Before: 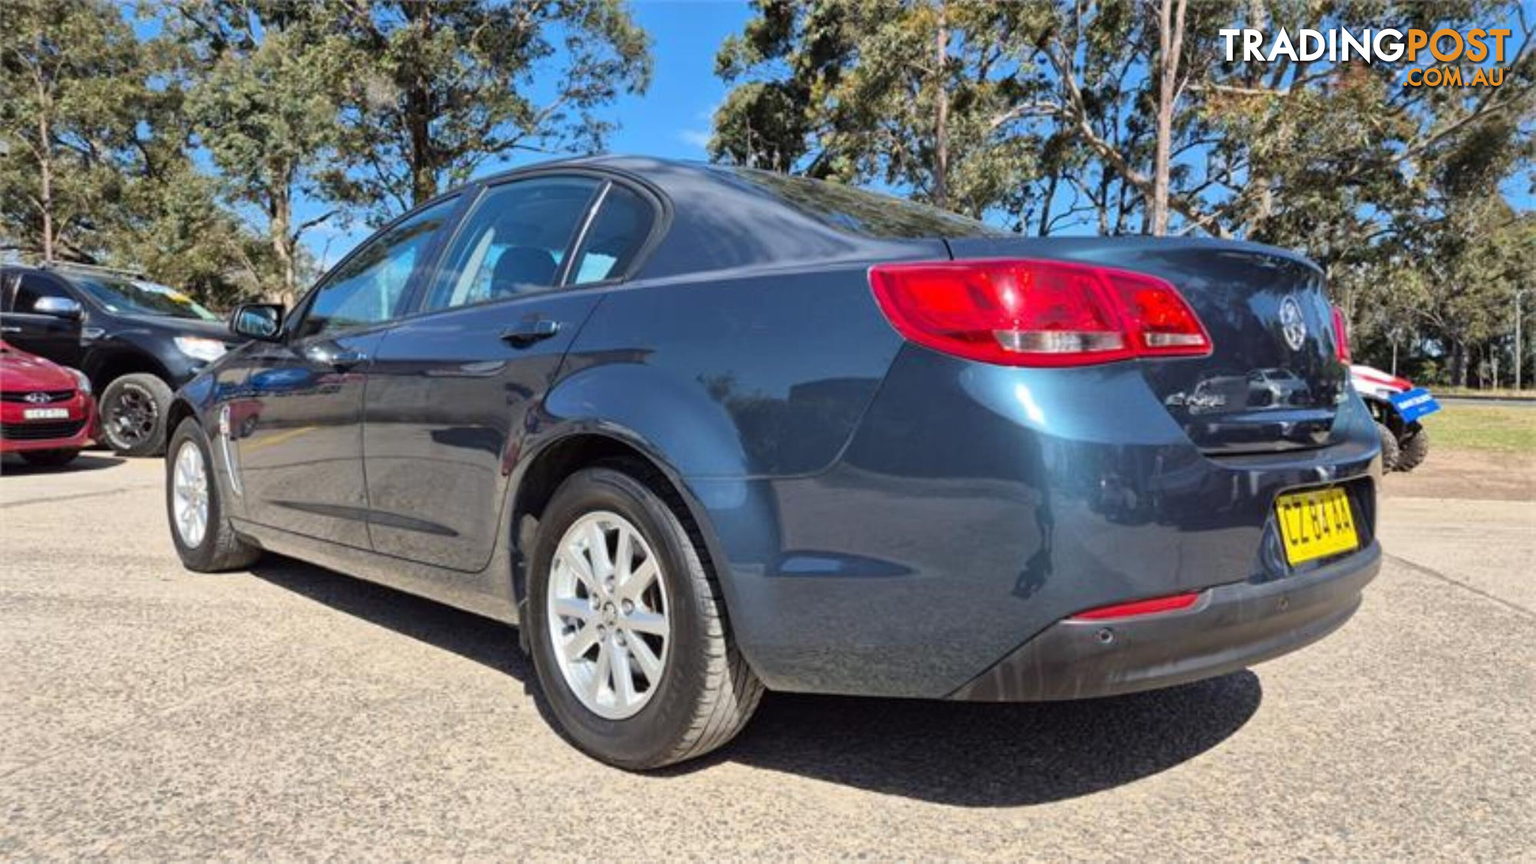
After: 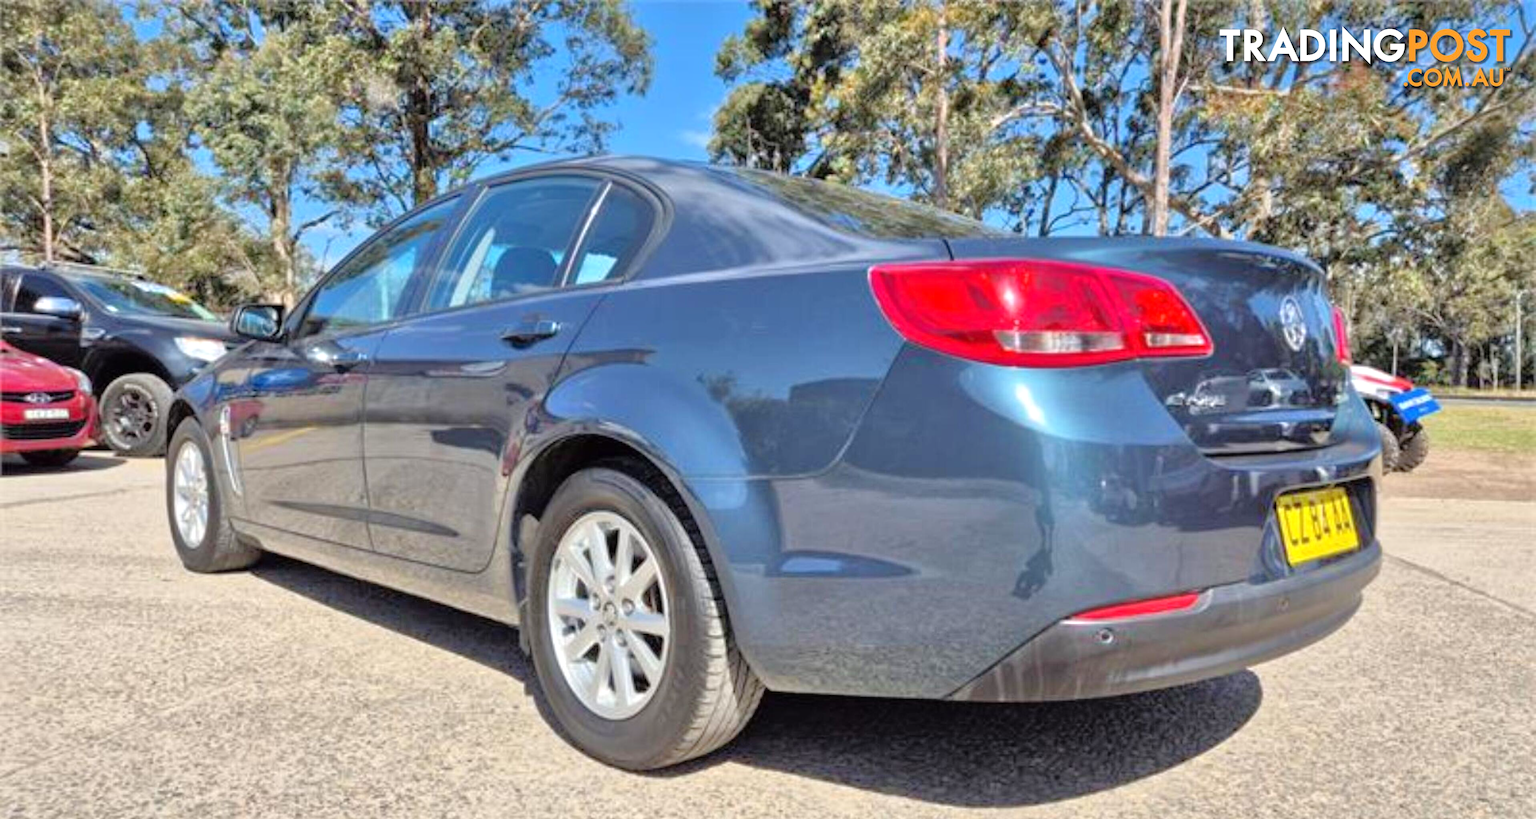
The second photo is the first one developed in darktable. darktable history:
tone equalizer: -7 EV 0.15 EV, -6 EV 0.6 EV, -5 EV 1.15 EV, -4 EV 1.33 EV, -3 EV 1.15 EV, -2 EV 0.6 EV, -1 EV 0.15 EV, mask exposure compensation -0.5 EV
crop and rotate: top 0%, bottom 5.097%
white balance: red 1, blue 1
